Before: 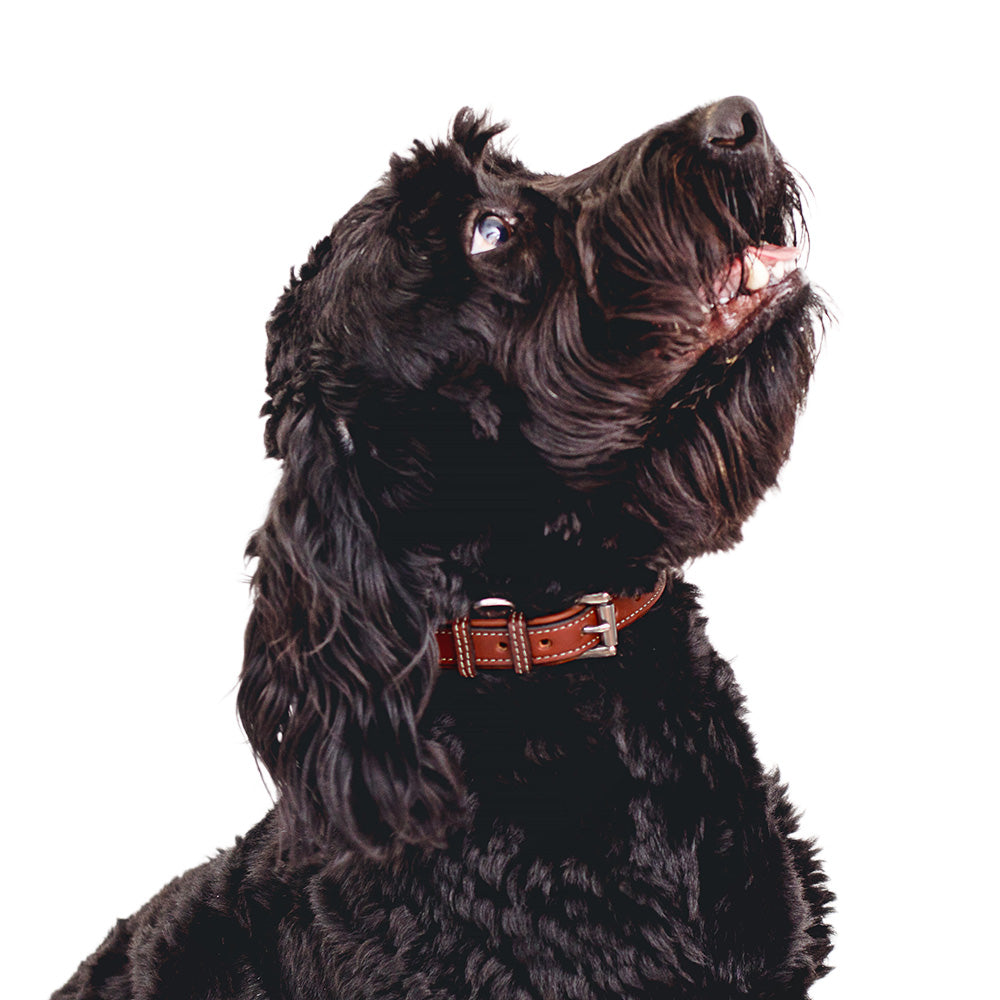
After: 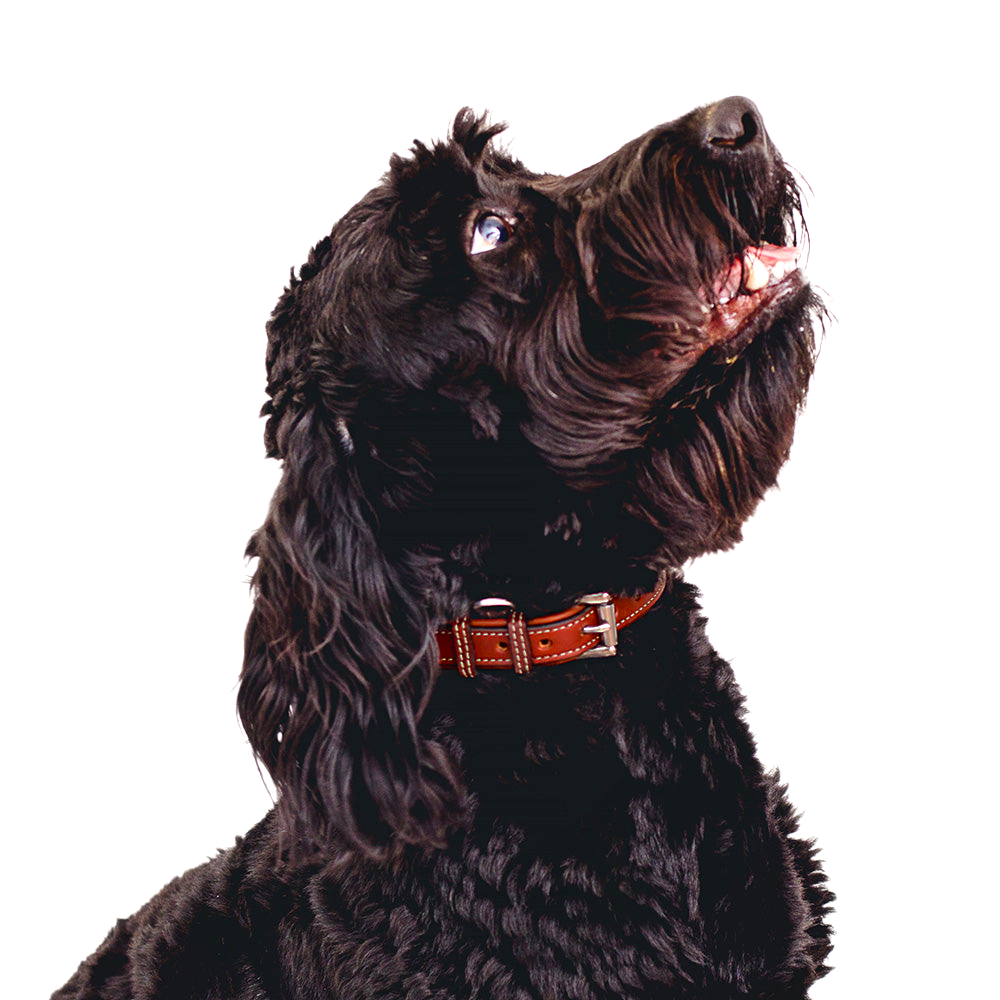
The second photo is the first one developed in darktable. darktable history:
color balance: contrast 8.5%, output saturation 105%
color balance rgb: perceptual saturation grading › global saturation 10%, global vibrance 20%
vibrance: vibrance 15%
